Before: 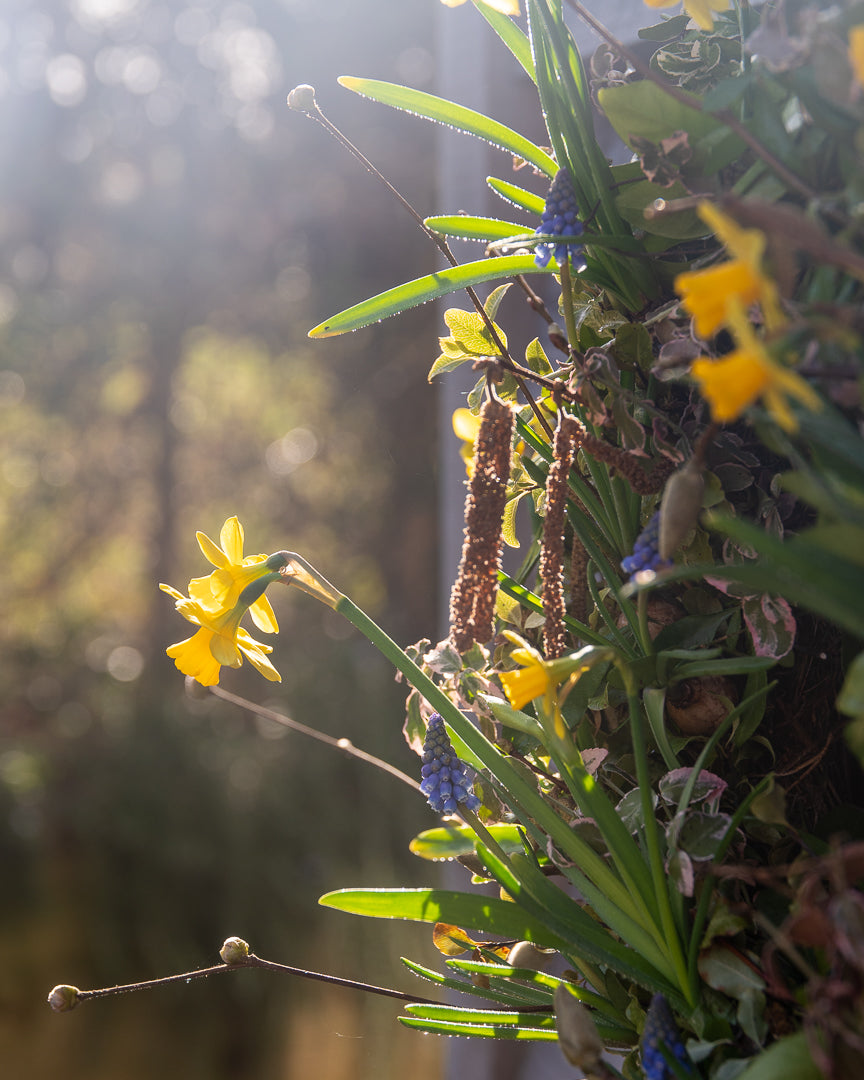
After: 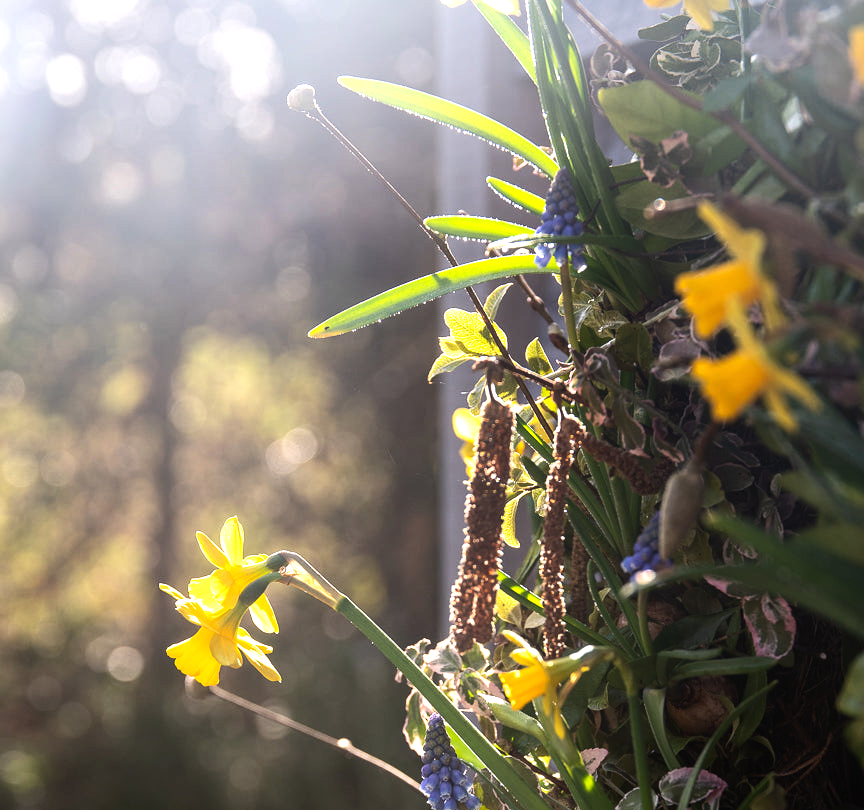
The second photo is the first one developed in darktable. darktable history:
crop: bottom 24.967%
tone equalizer: -8 EV -0.75 EV, -7 EV -0.7 EV, -6 EV -0.6 EV, -5 EV -0.4 EV, -3 EV 0.4 EV, -2 EV 0.6 EV, -1 EV 0.7 EV, +0 EV 0.75 EV, edges refinement/feathering 500, mask exposure compensation -1.57 EV, preserve details no
